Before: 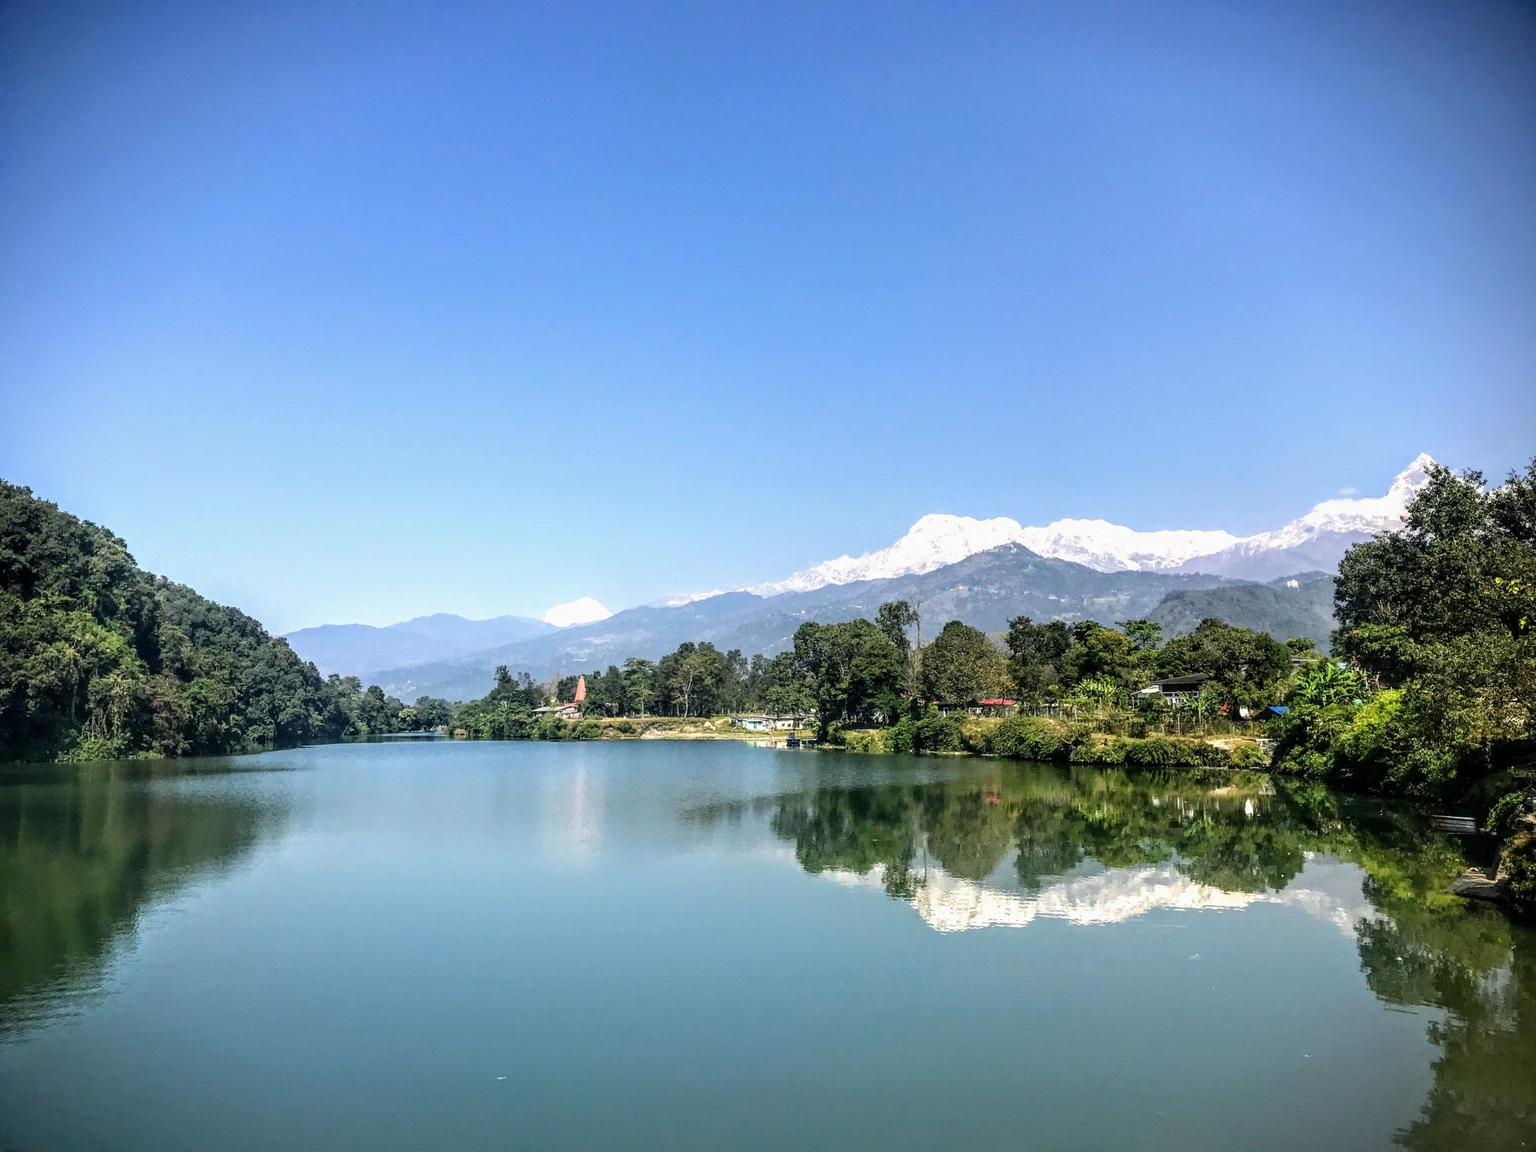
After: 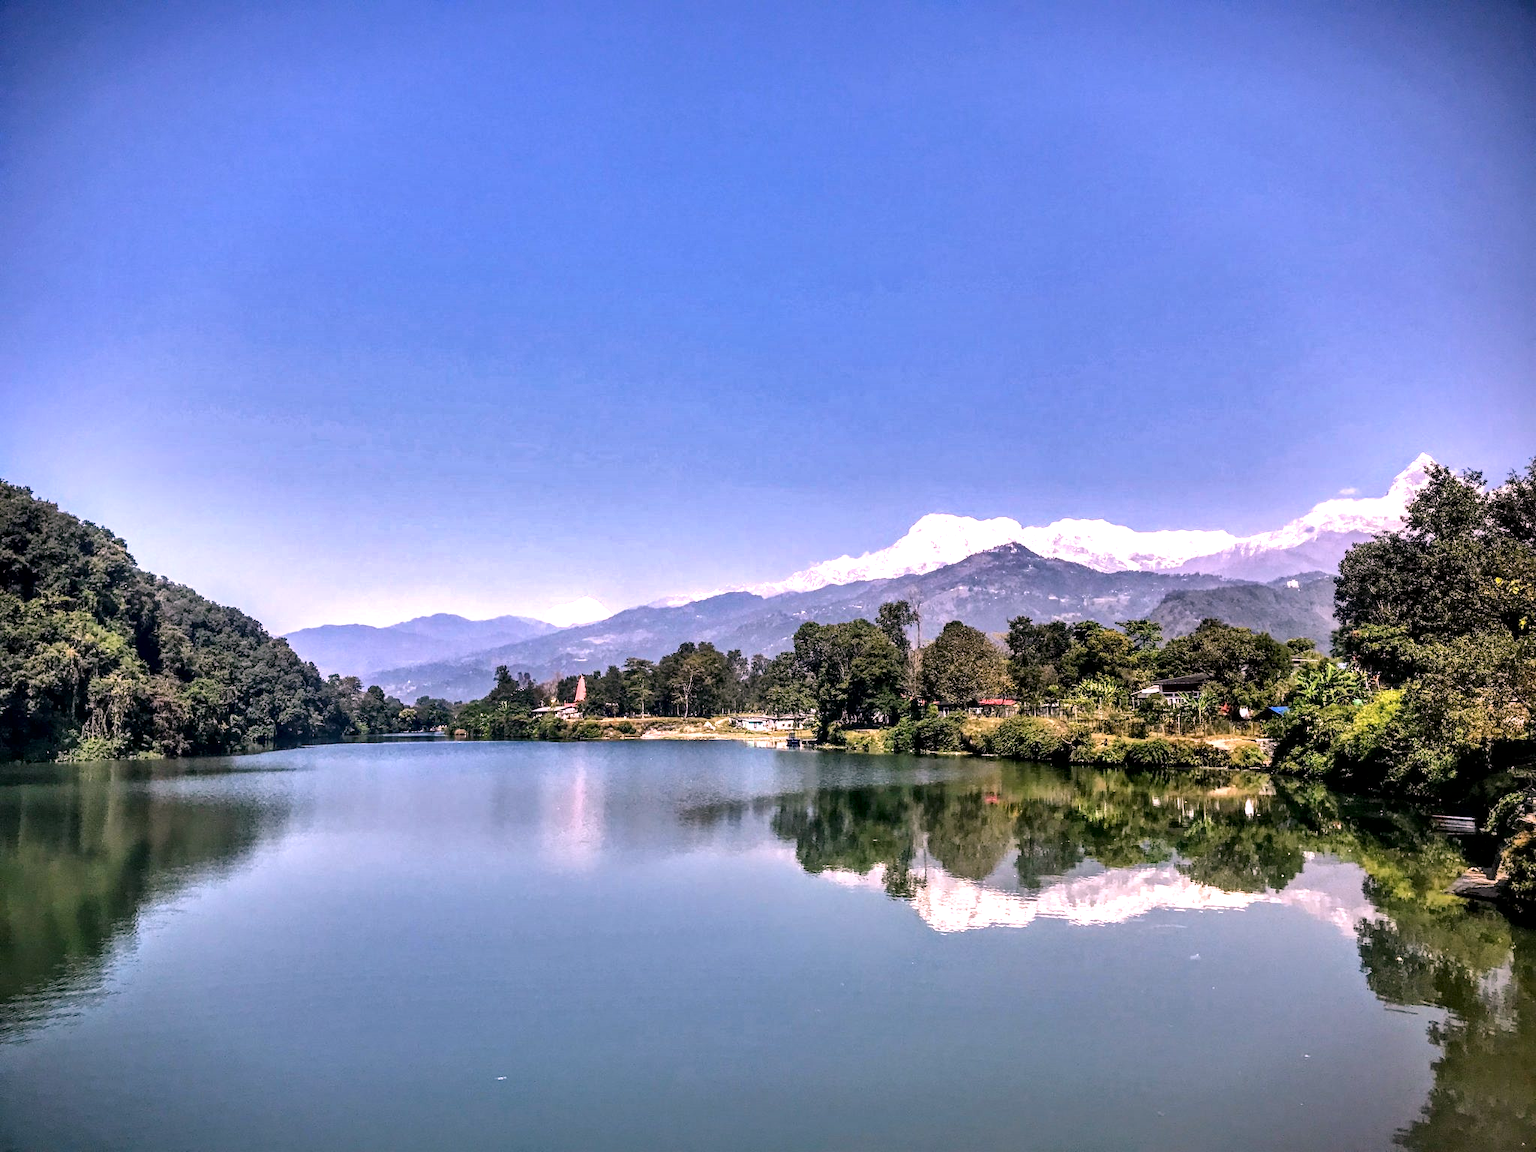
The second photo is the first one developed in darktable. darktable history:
shadows and highlights: radius 108.52, shadows 44.07, highlights -67.8, low approximation 0.01, soften with gaussian
local contrast: mode bilateral grid, contrast 25, coarseness 60, detail 151%, midtone range 0.2
white balance: red 1.188, blue 1.11
